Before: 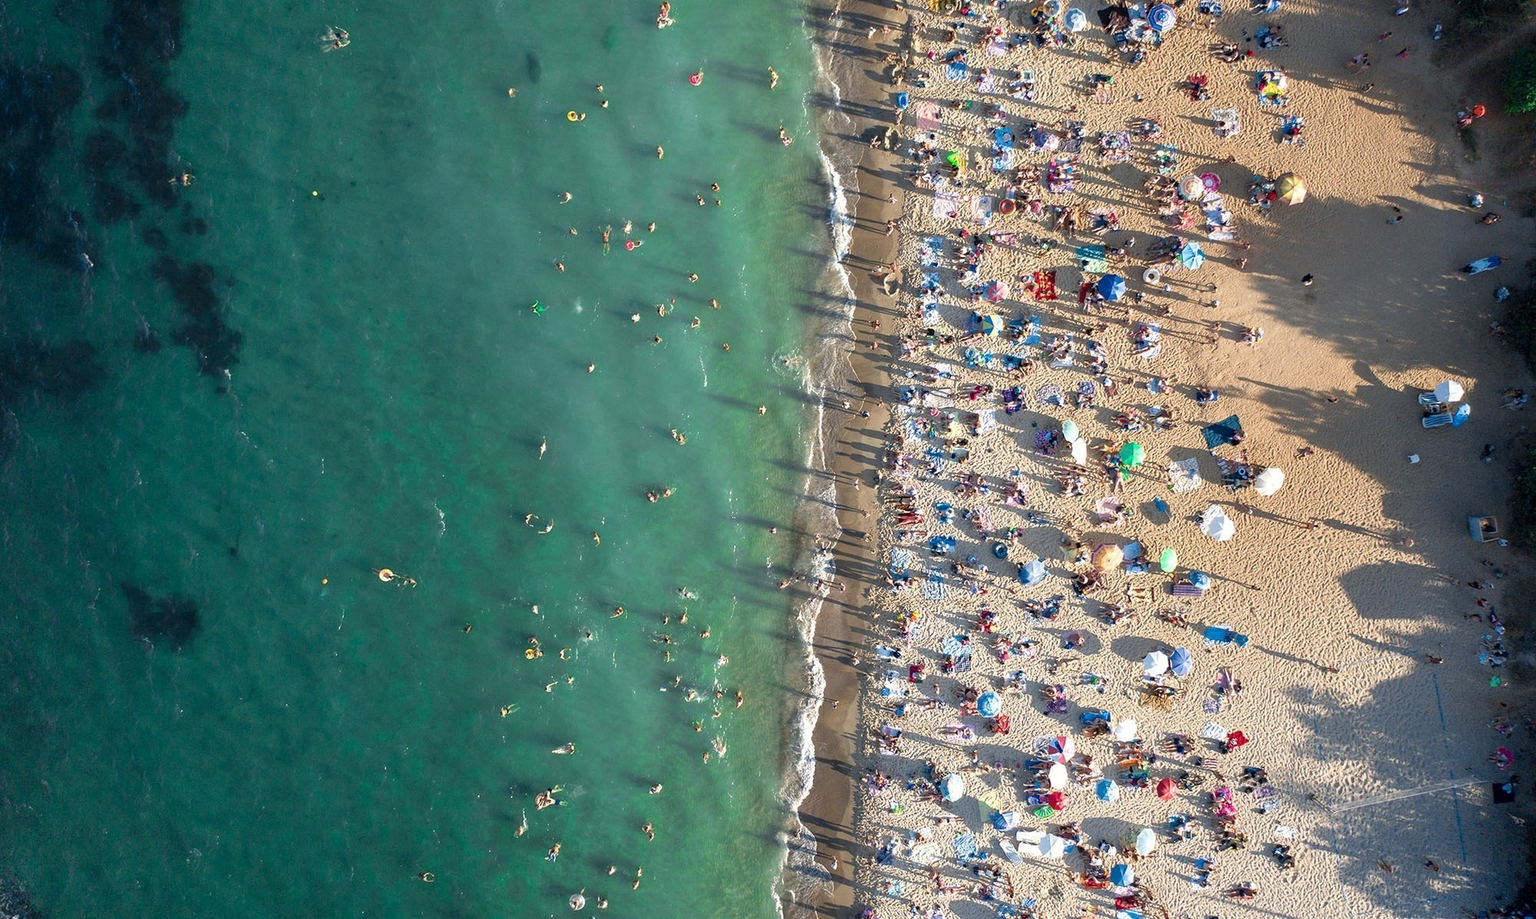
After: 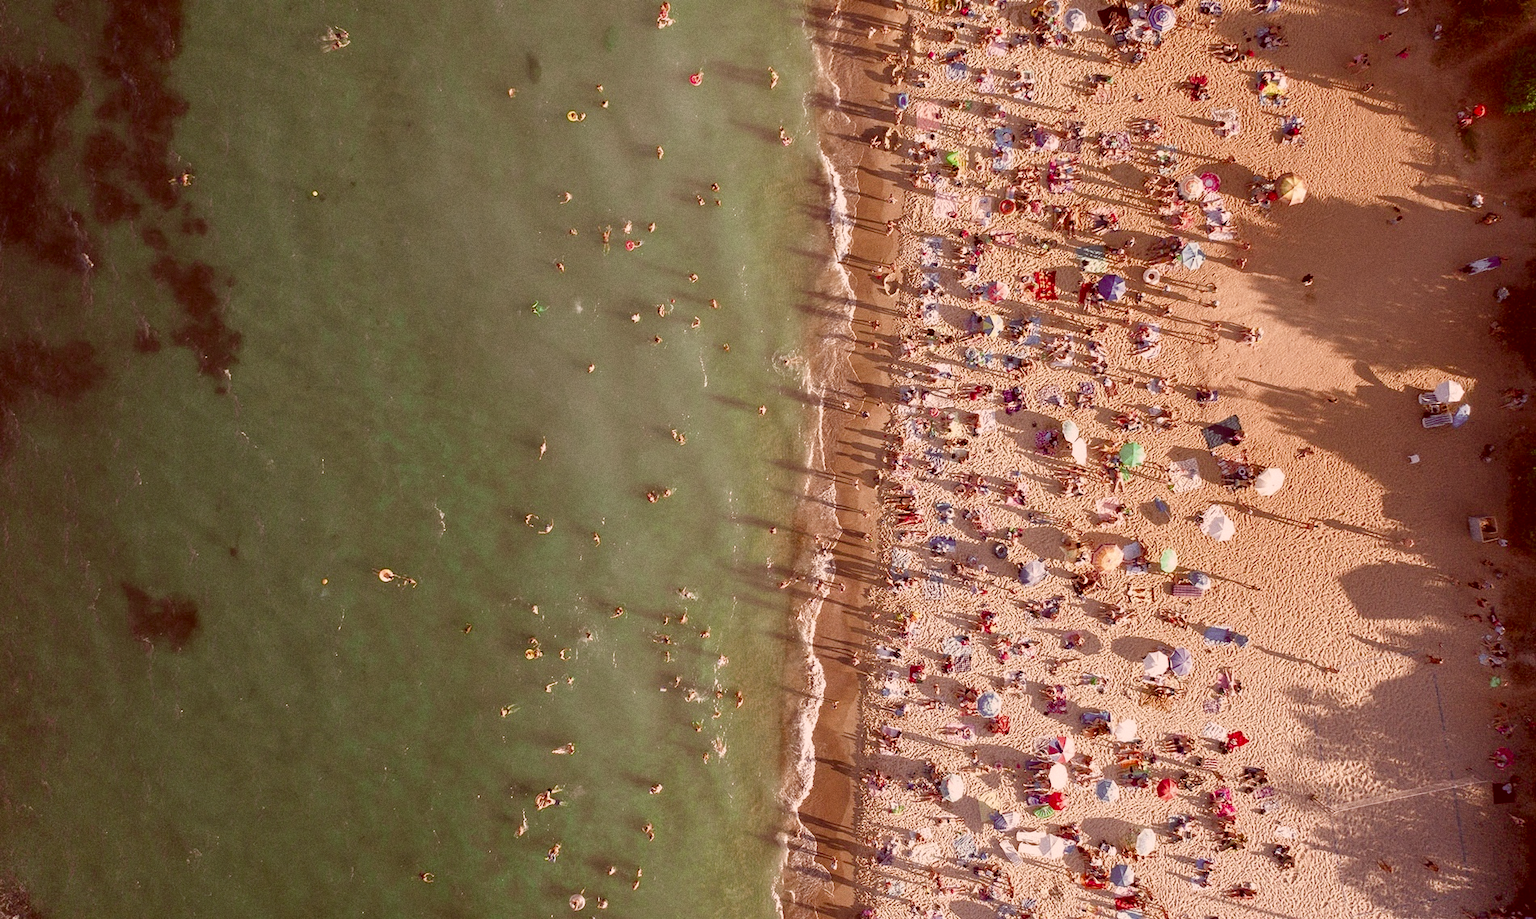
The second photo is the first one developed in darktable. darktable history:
grain: coarseness 0.09 ISO
color correction: highlights a* 9.03, highlights b* 8.71, shadows a* 40, shadows b* 40, saturation 0.8
color balance rgb: shadows lift › chroma 1%, shadows lift › hue 113°, highlights gain › chroma 0.2%, highlights gain › hue 333°, perceptual saturation grading › global saturation 20%, perceptual saturation grading › highlights -50%, perceptual saturation grading › shadows 25%, contrast -10%
